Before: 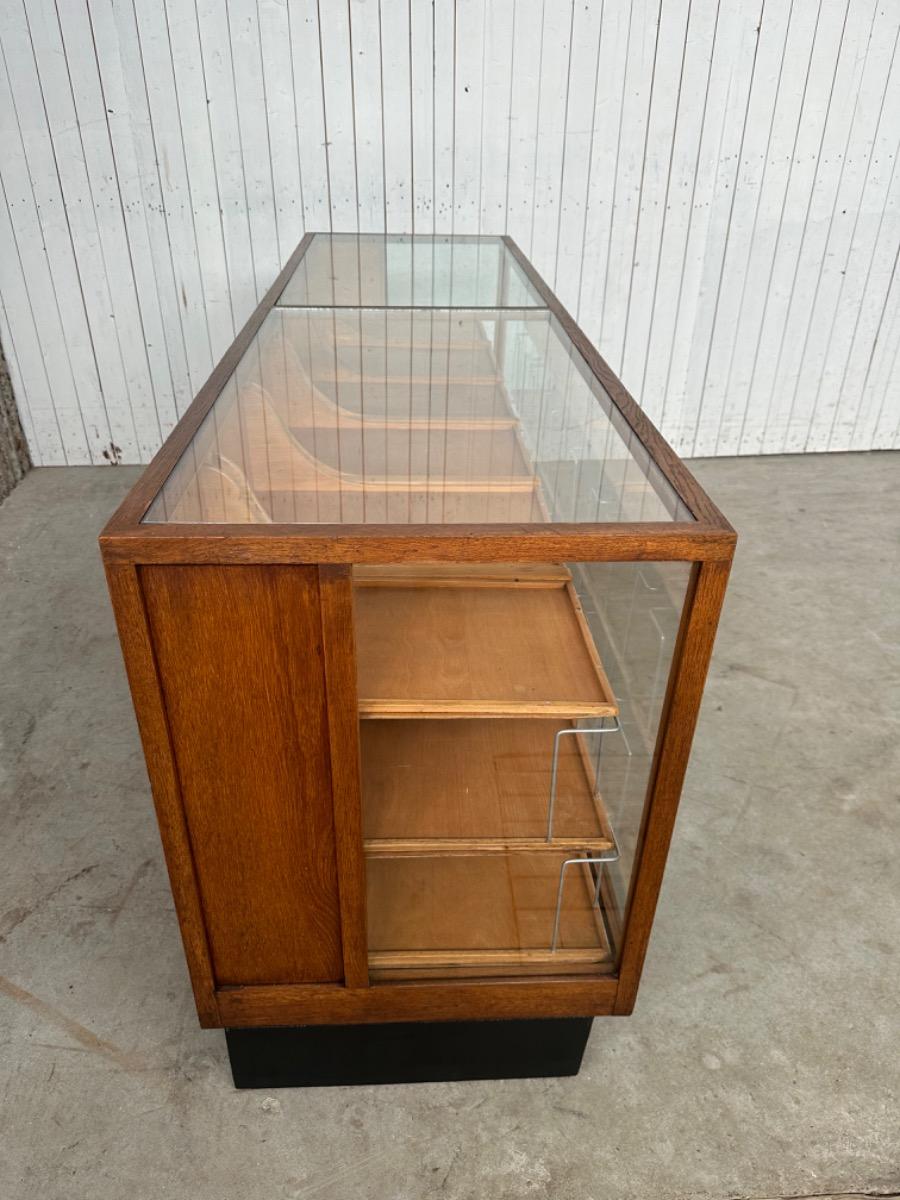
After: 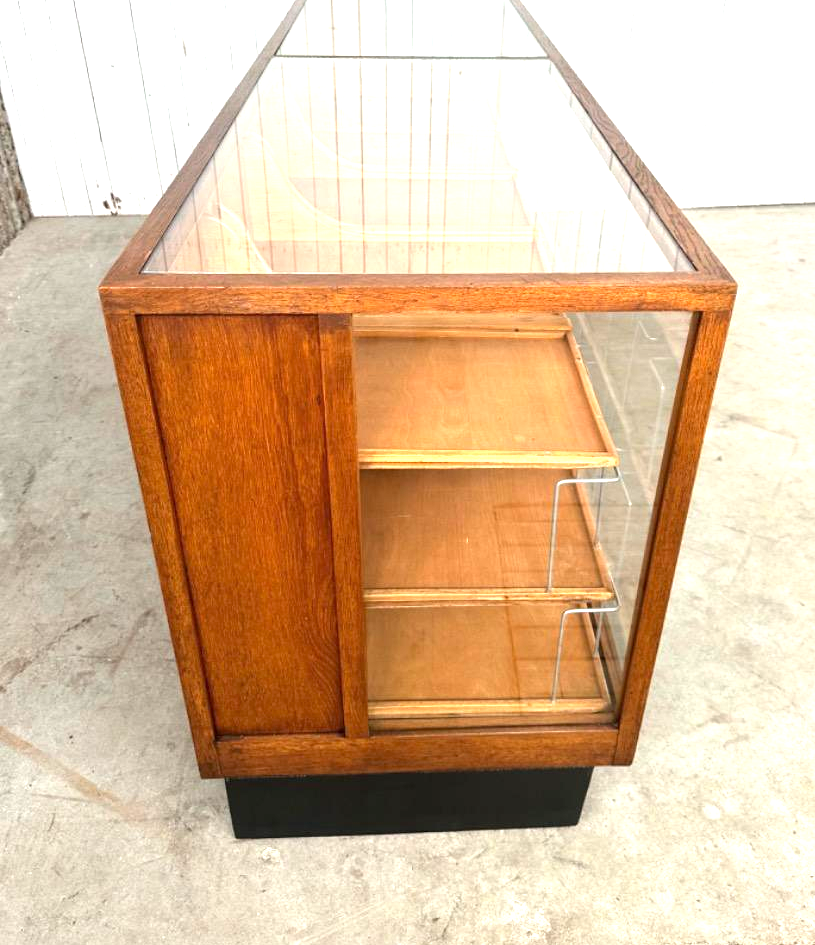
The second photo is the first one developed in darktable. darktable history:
exposure: exposure 1.5 EV, compensate highlight preservation false
crop: top 20.916%, right 9.437%, bottom 0.316%
